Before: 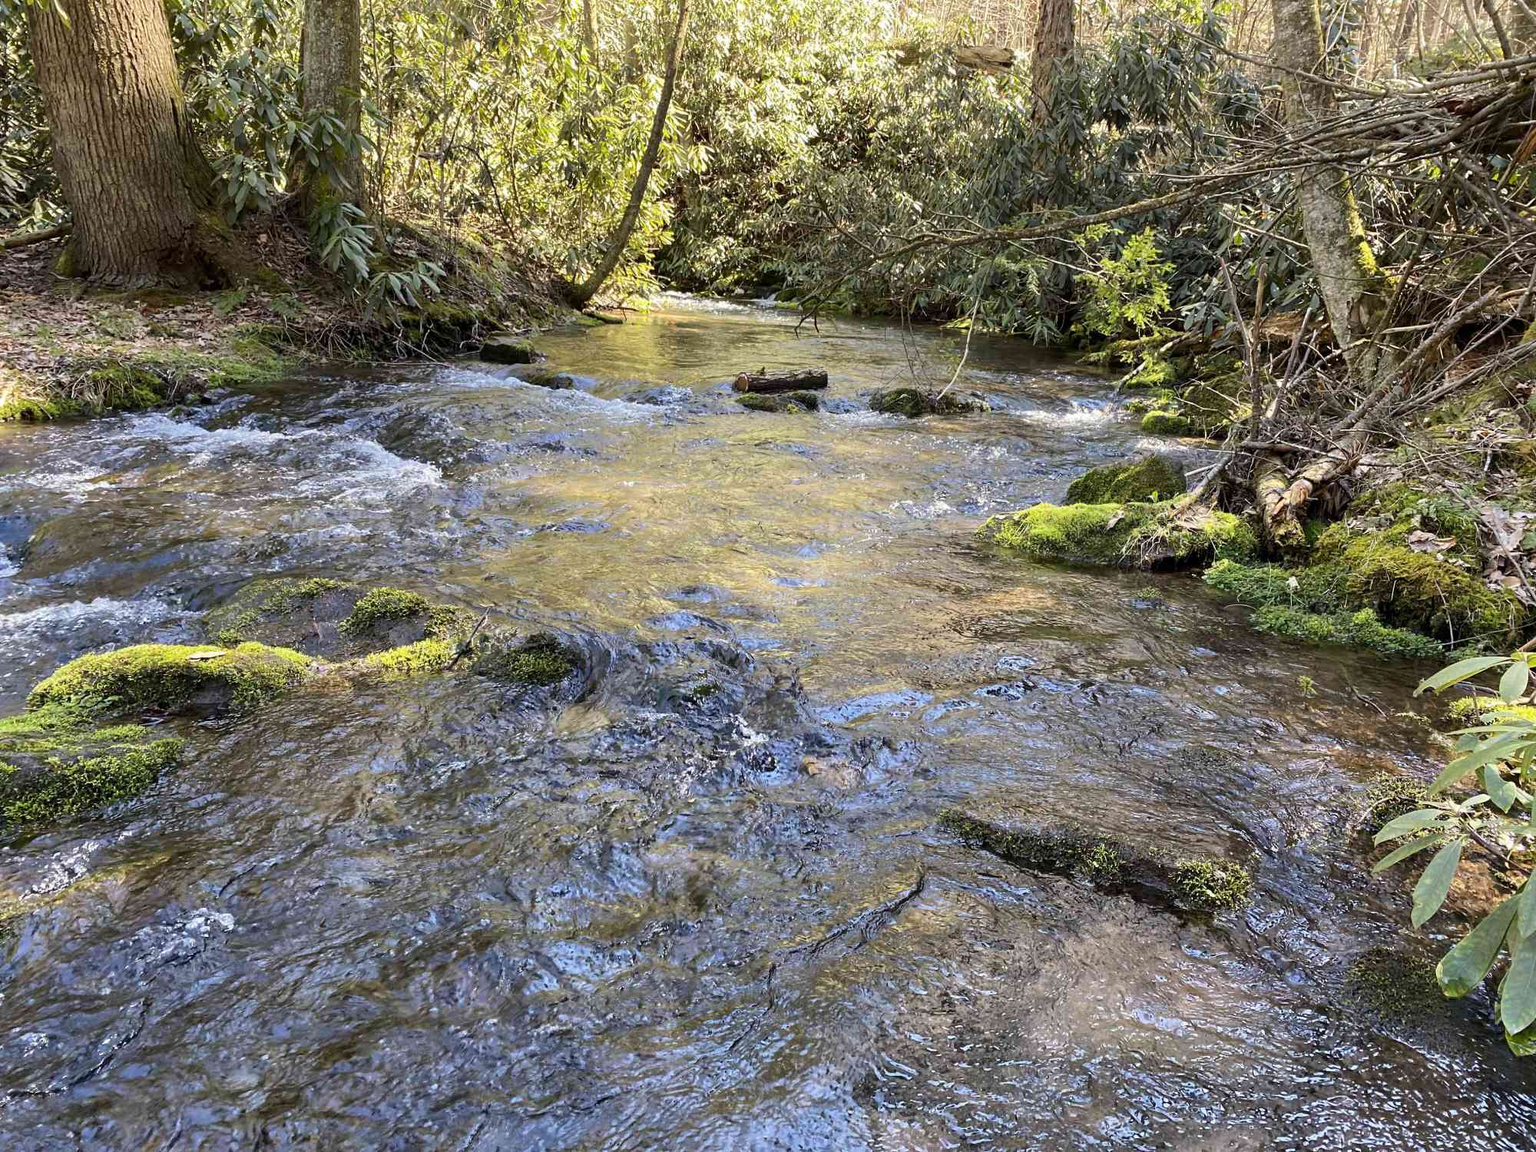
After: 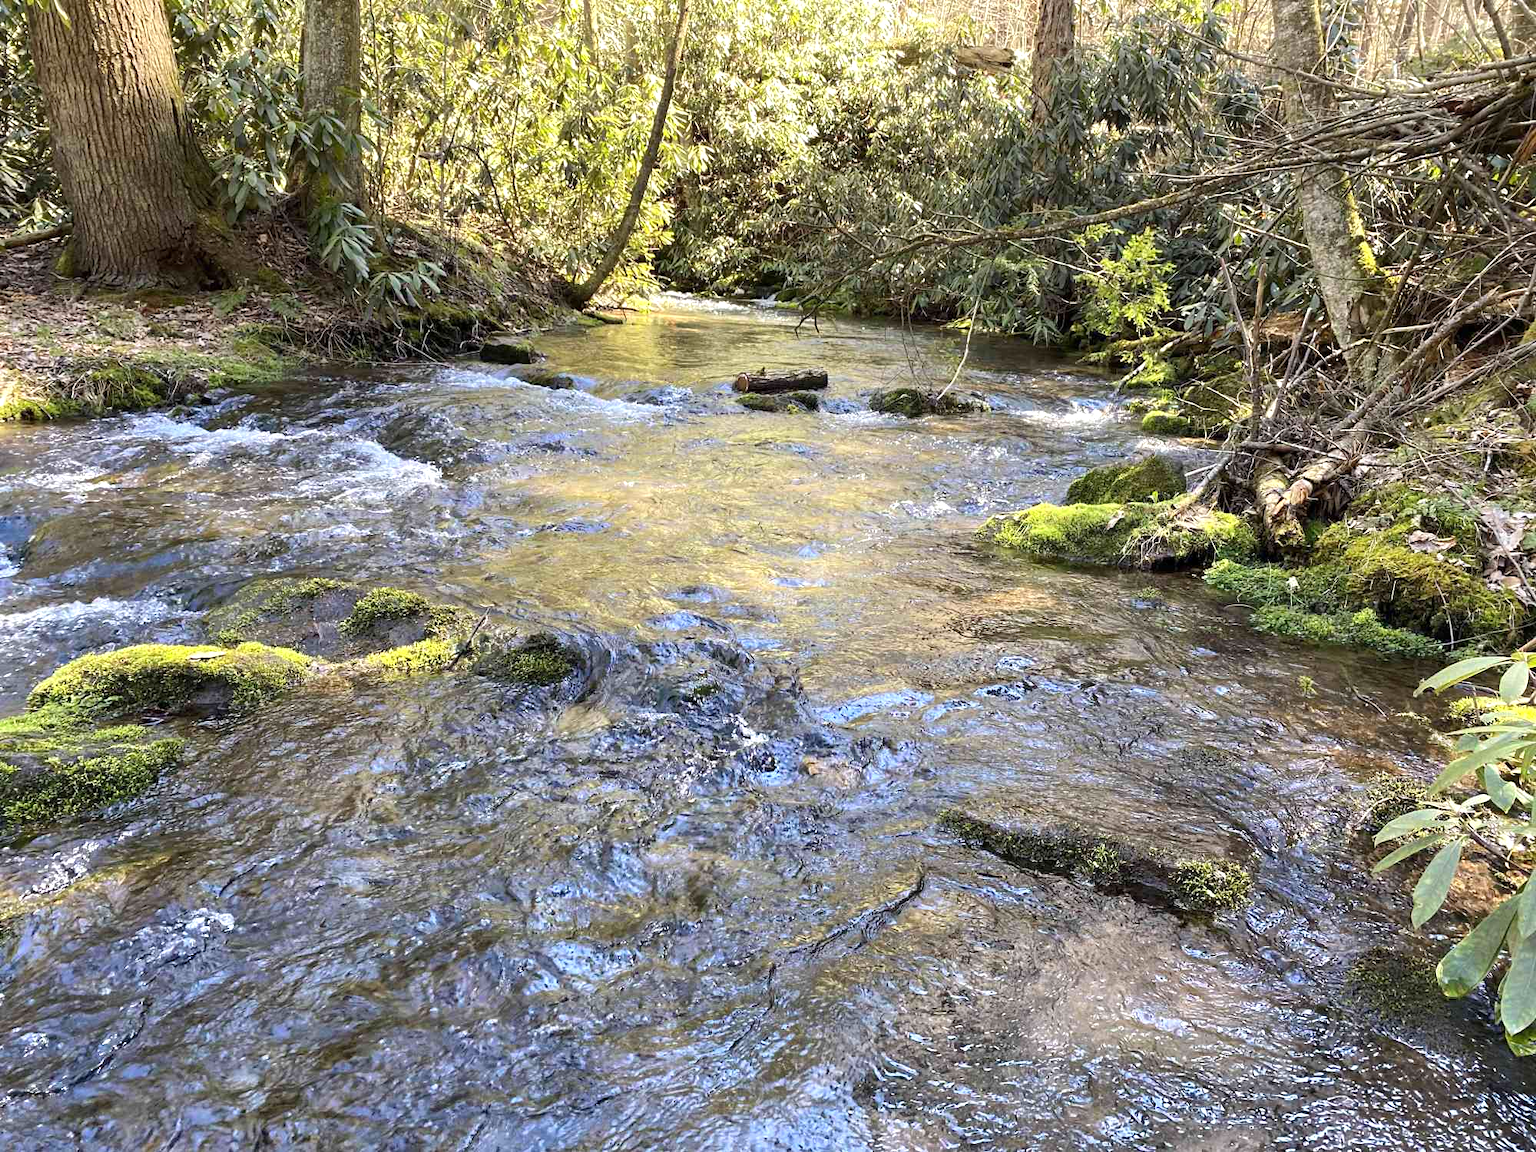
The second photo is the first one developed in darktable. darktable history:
color zones: curves: ch0 [(0.068, 0.464) (0.25, 0.5) (0.48, 0.508) (0.75, 0.536) (0.886, 0.476) (0.967, 0.456)]; ch1 [(0.066, 0.456) (0.25, 0.5) (0.616, 0.508) (0.746, 0.56) (0.934, 0.444)]
exposure: exposure 0.4 EV, compensate highlight preservation false
